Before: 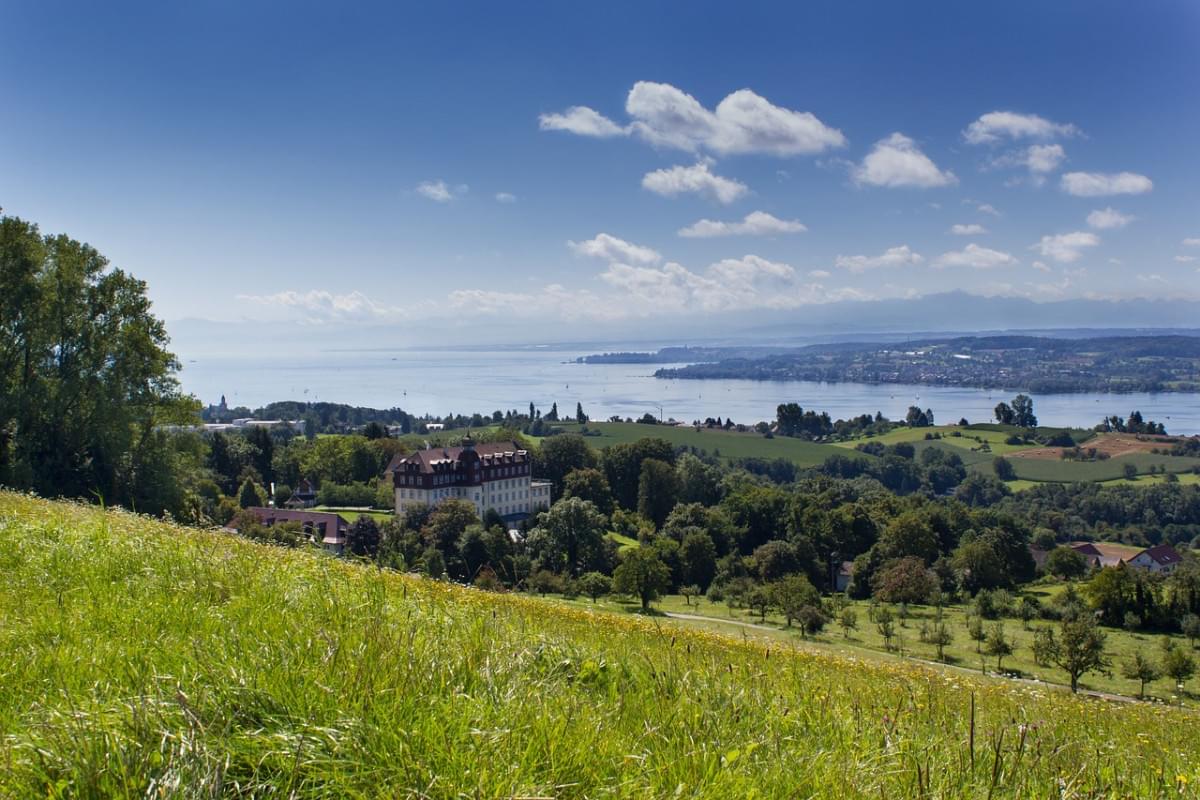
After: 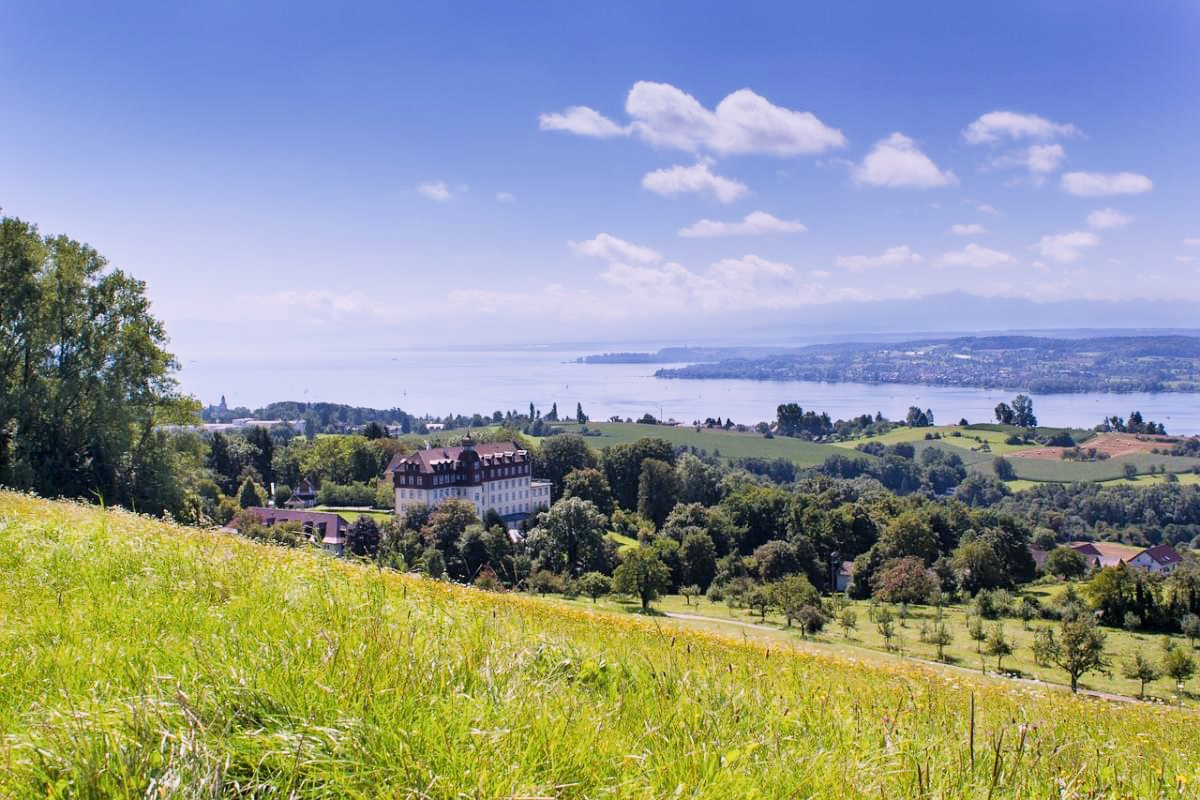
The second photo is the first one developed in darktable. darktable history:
white balance: red 1.066, blue 1.119
exposure: black level correction 0, exposure 1.1 EV, compensate exposure bias true, compensate highlight preservation false
filmic rgb: black relative exposure -7.65 EV, white relative exposure 4.56 EV, hardness 3.61
